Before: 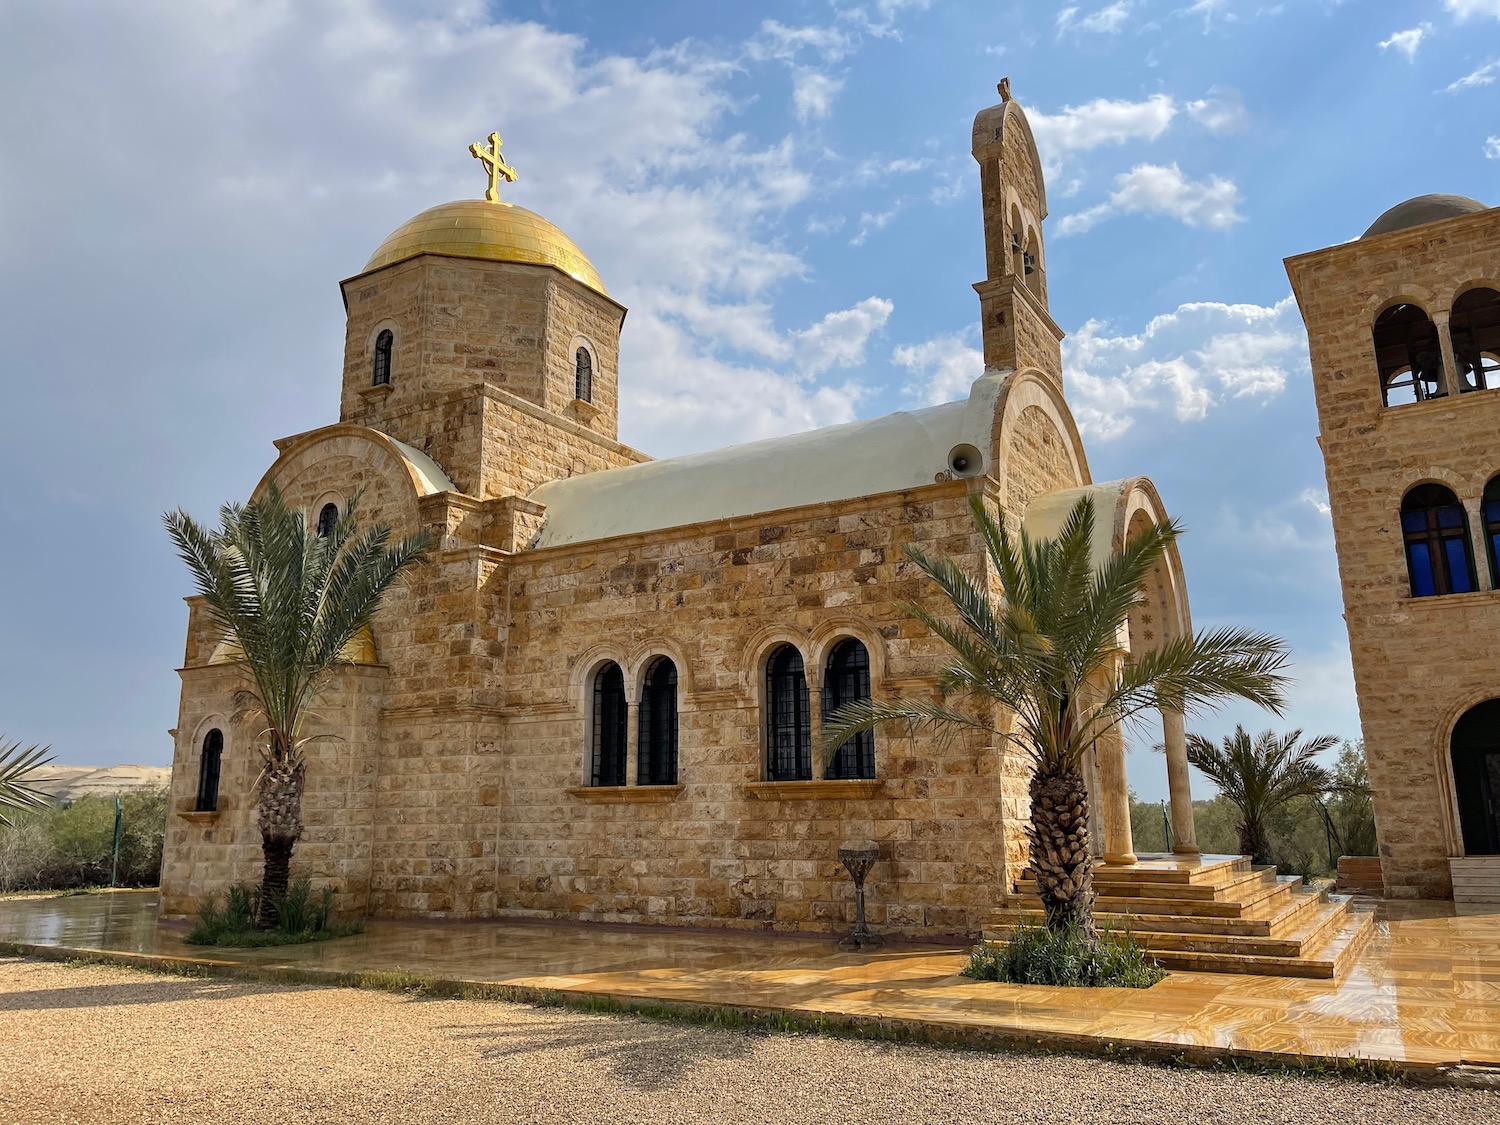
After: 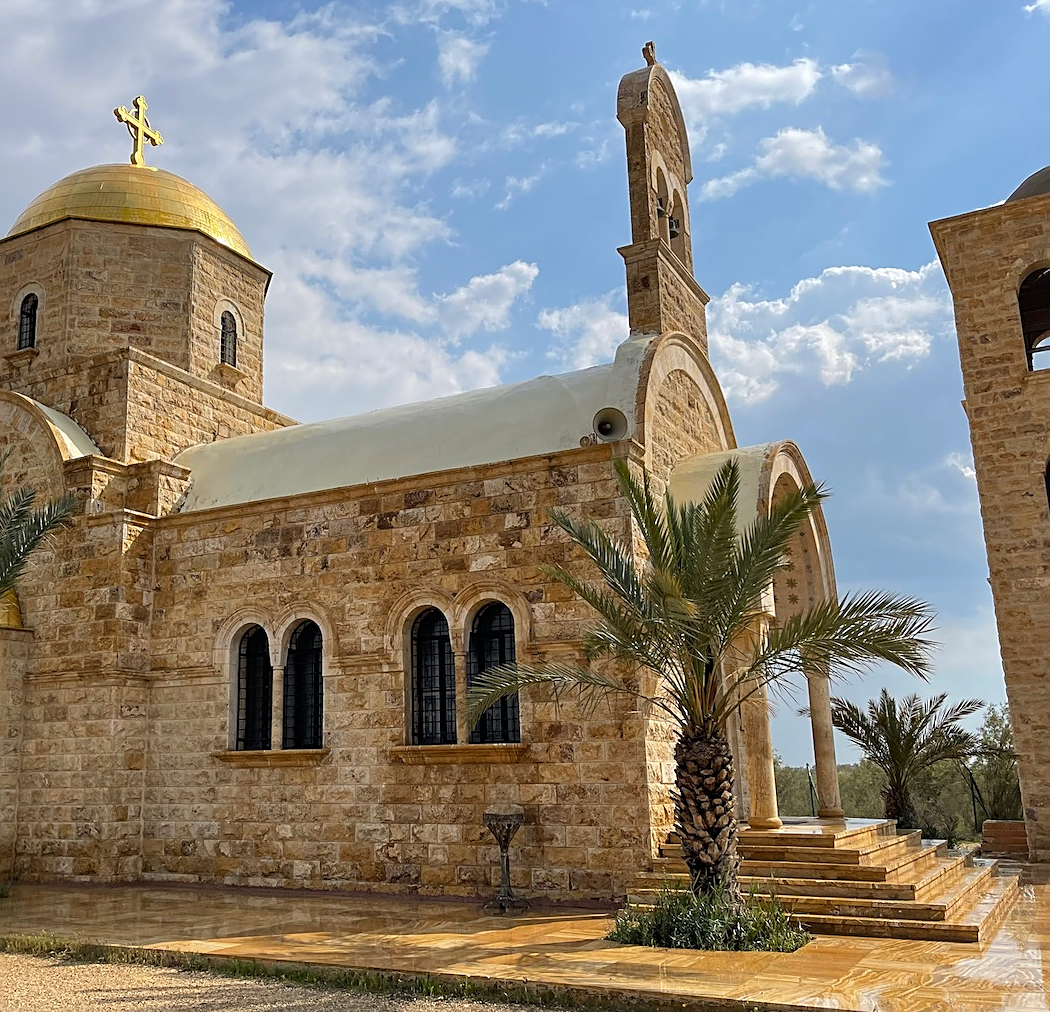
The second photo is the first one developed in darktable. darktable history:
crop and rotate: left 23.726%, top 3.261%, right 6.237%, bottom 6.731%
sharpen: on, module defaults
tone equalizer: edges refinement/feathering 500, mask exposure compensation -1.57 EV, preserve details no
